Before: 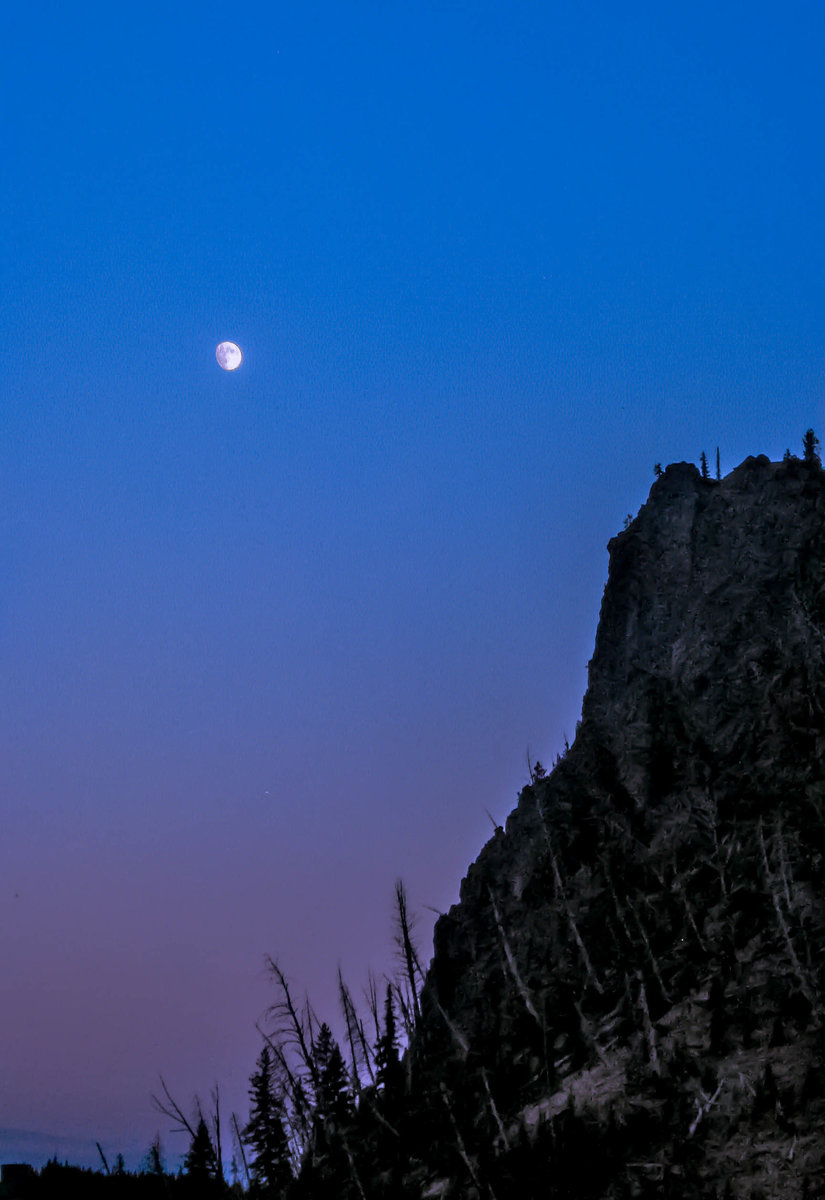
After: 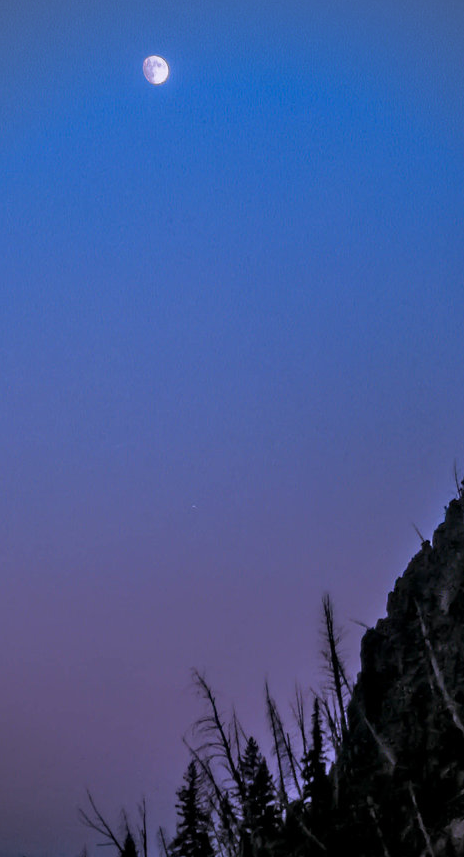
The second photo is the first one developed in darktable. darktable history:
vignetting: unbound false
crop: left 8.966%, top 23.852%, right 34.699%, bottom 4.703%
tone equalizer: on, module defaults
